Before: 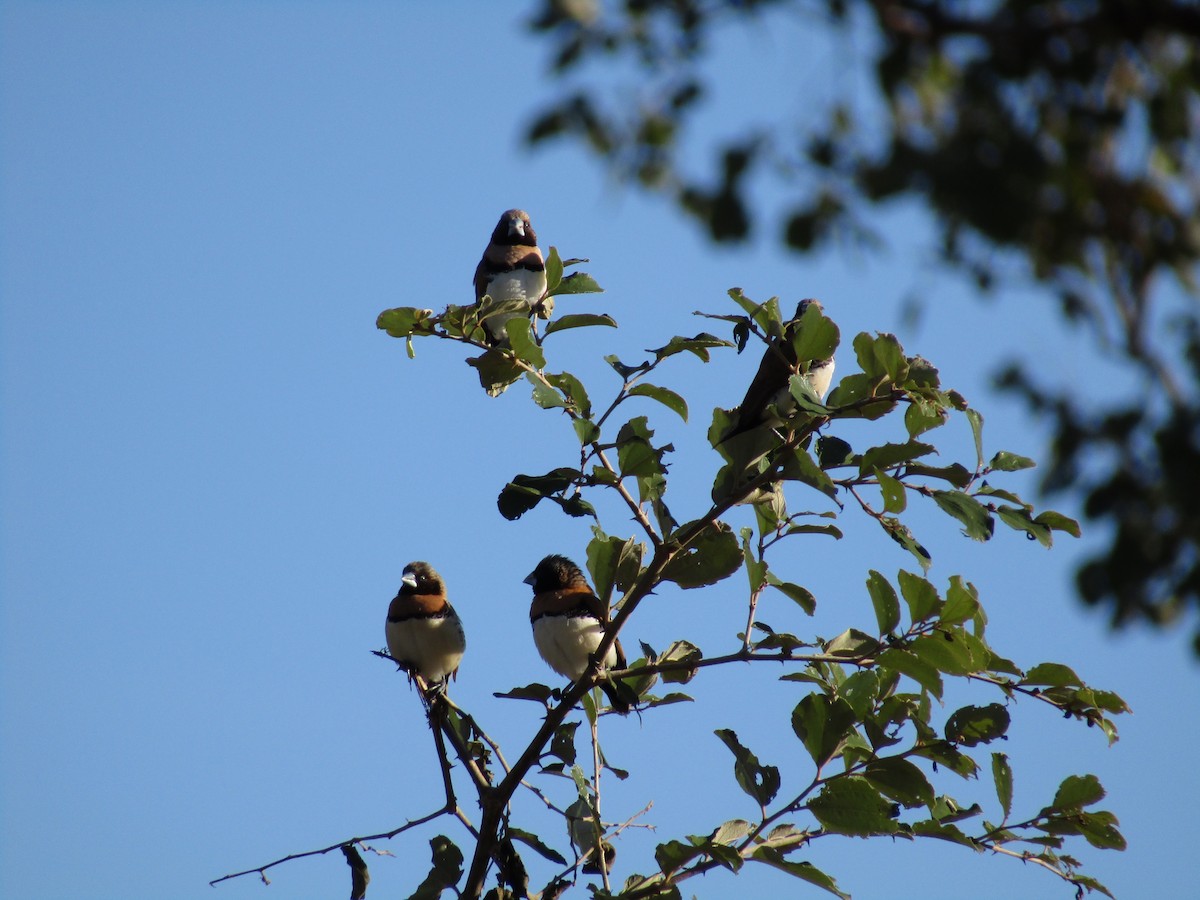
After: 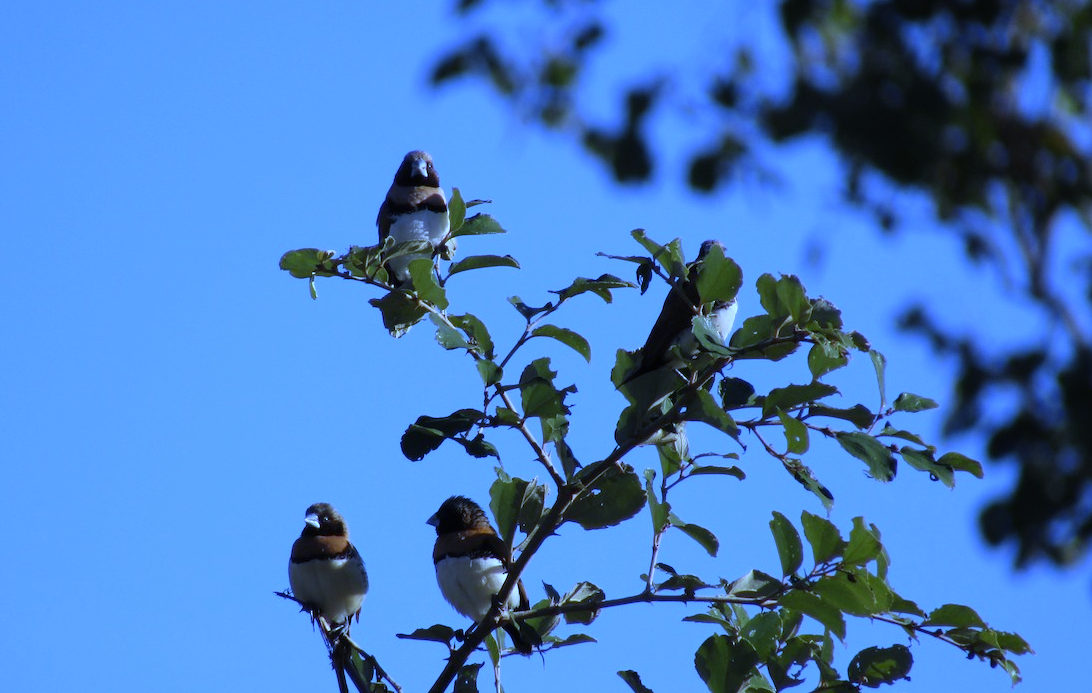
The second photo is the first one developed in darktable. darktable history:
crop: left 8.155%, top 6.611%, bottom 15.385%
white balance: red 0.766, blue 1.537
